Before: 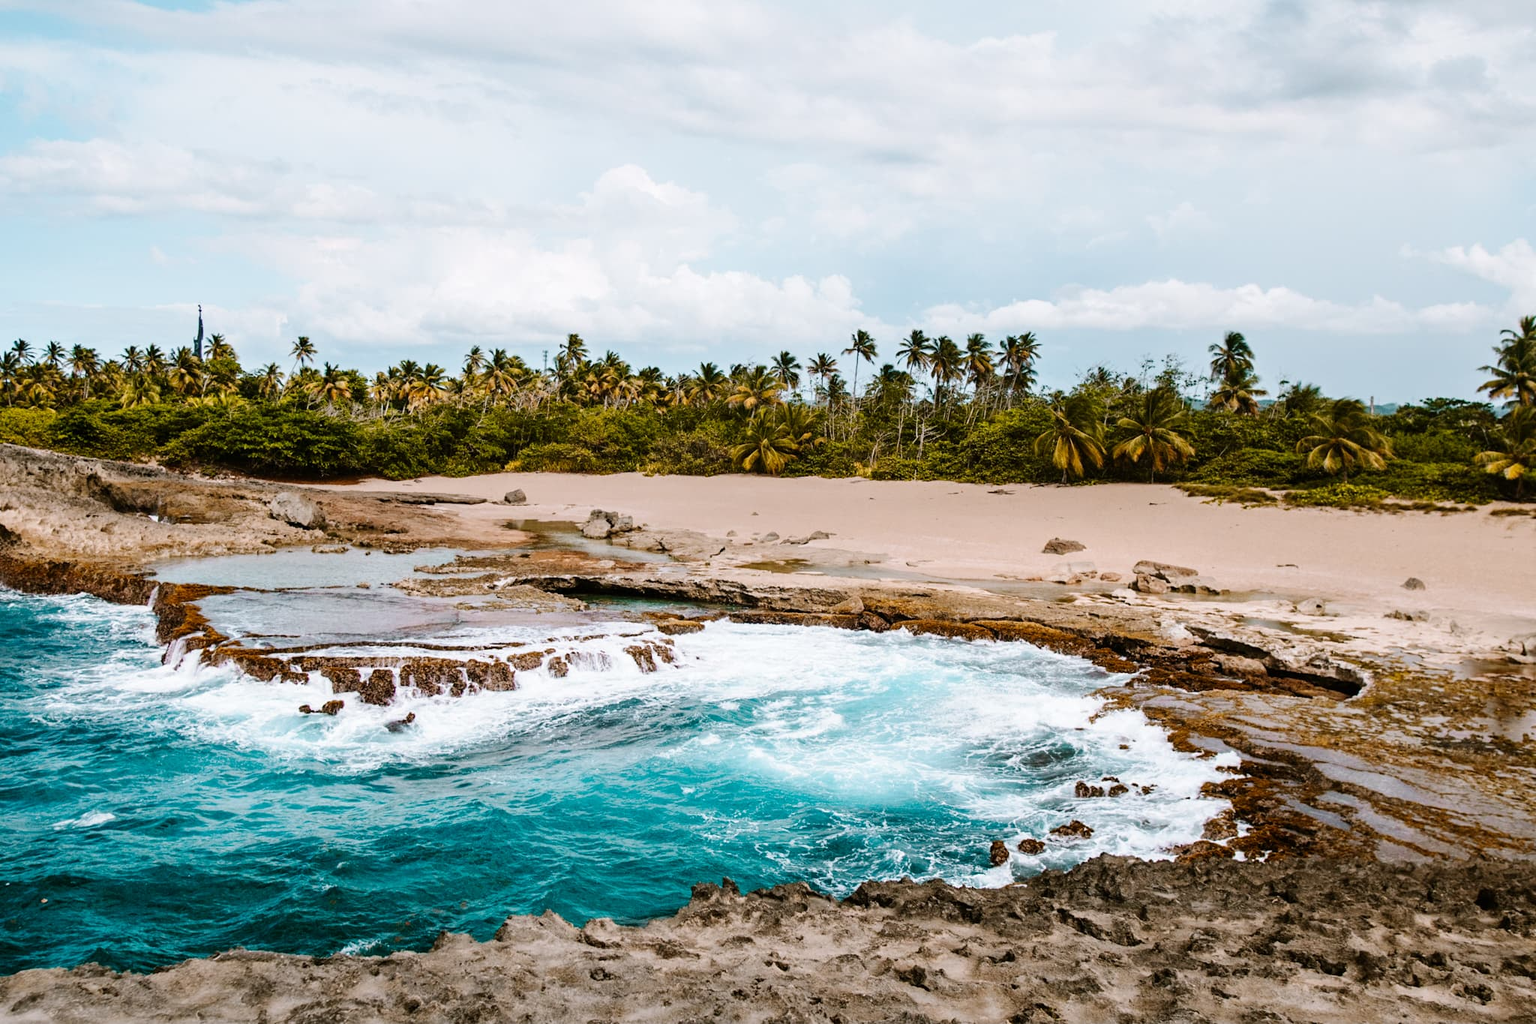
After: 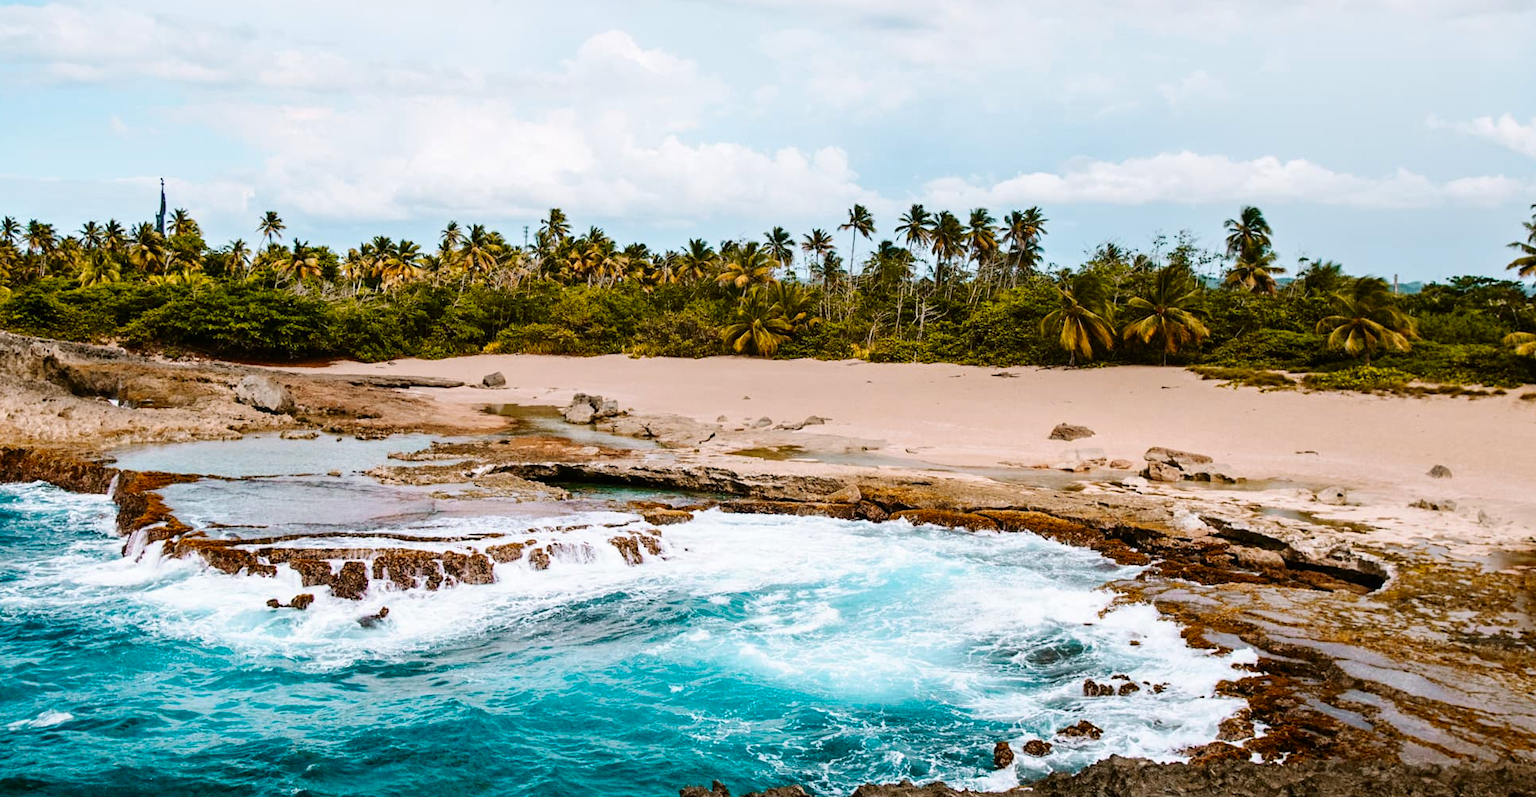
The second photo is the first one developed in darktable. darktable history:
crop and rotate: left 2.991%, top 13.302%, right 1.981%, bottom 12.636%
contrast brightness saturation: contrast 0.08, saturation 0.2
tone equalizer: on, module defaults
